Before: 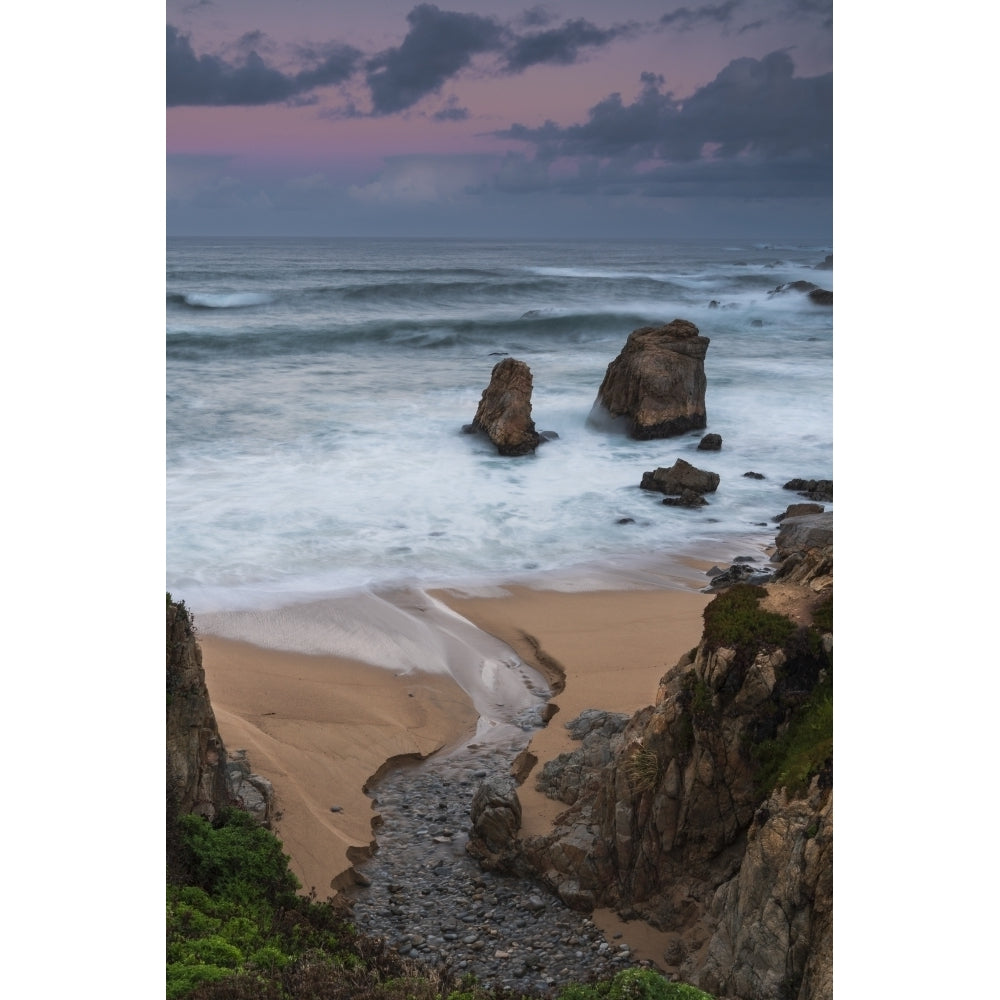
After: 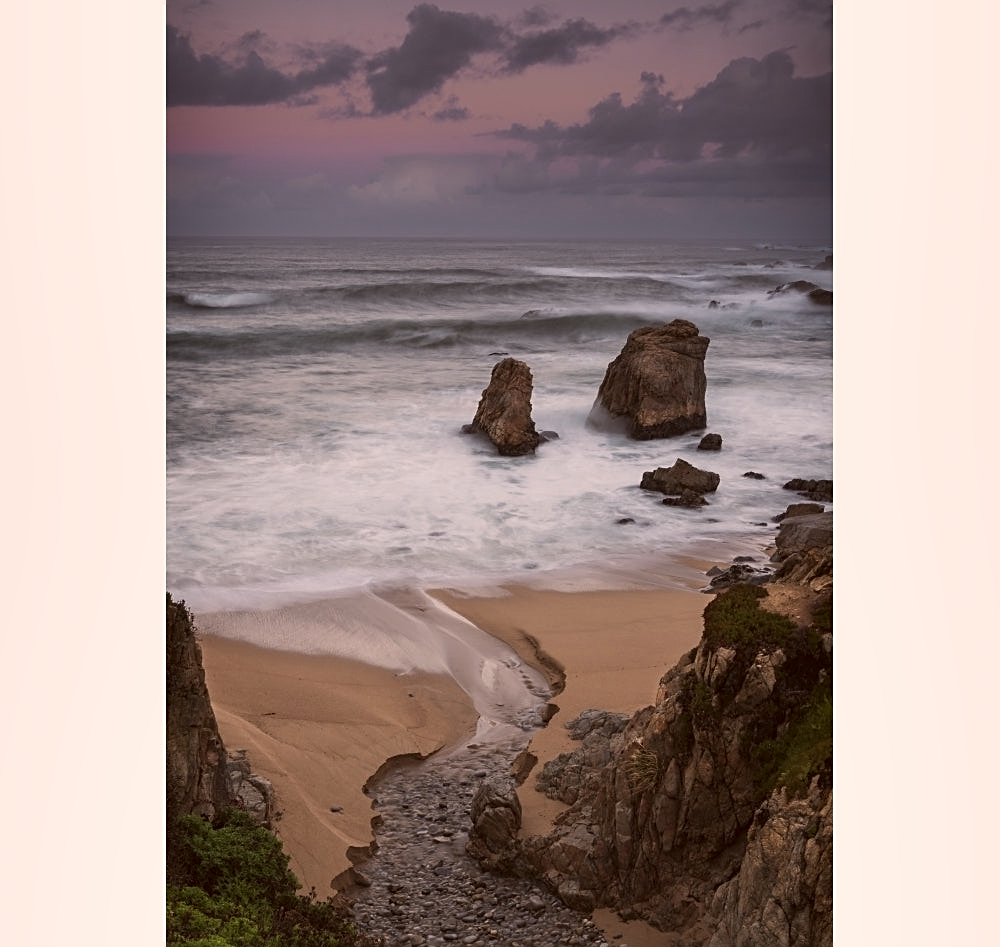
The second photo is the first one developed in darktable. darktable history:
color correction: highlights a* 10.22, highlights b* 9.7, shadows a* 7.97, shadows b* 8.32, saturation 0.802
crop and rotate: top 0.011%, bottom 5.248%
sharpen: on, module defaults
contrast brightness saturation: contrast 0.044, saturation 0.072
exposure: exposure -0.217 EV, compensate exposure bias true, compensate highlight preservation false
shadows and highlights: radius 172.32, shadows 27.52, white point adjustment 3.17, highlights -68.26, soften with gaussian
